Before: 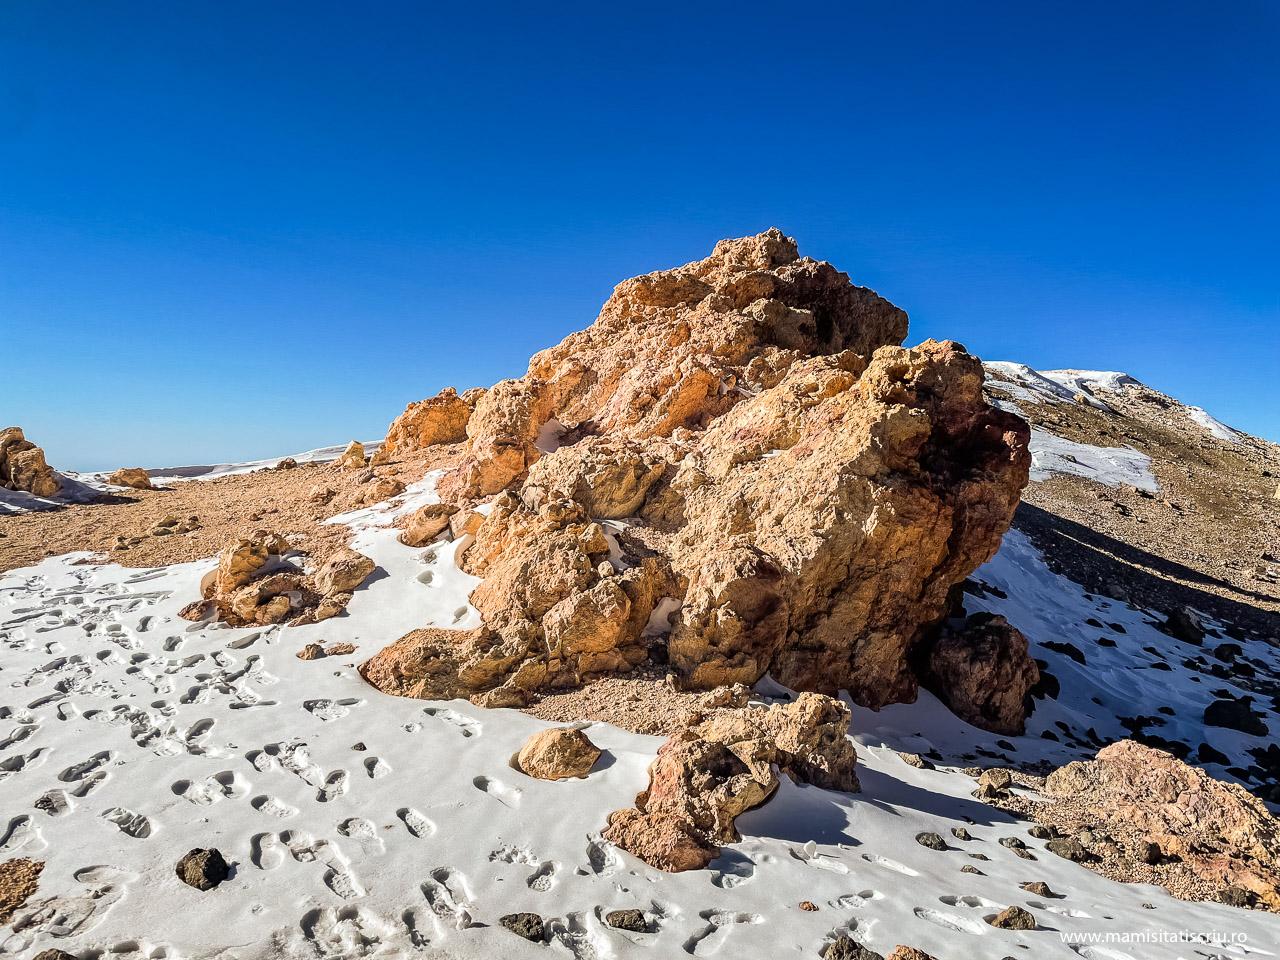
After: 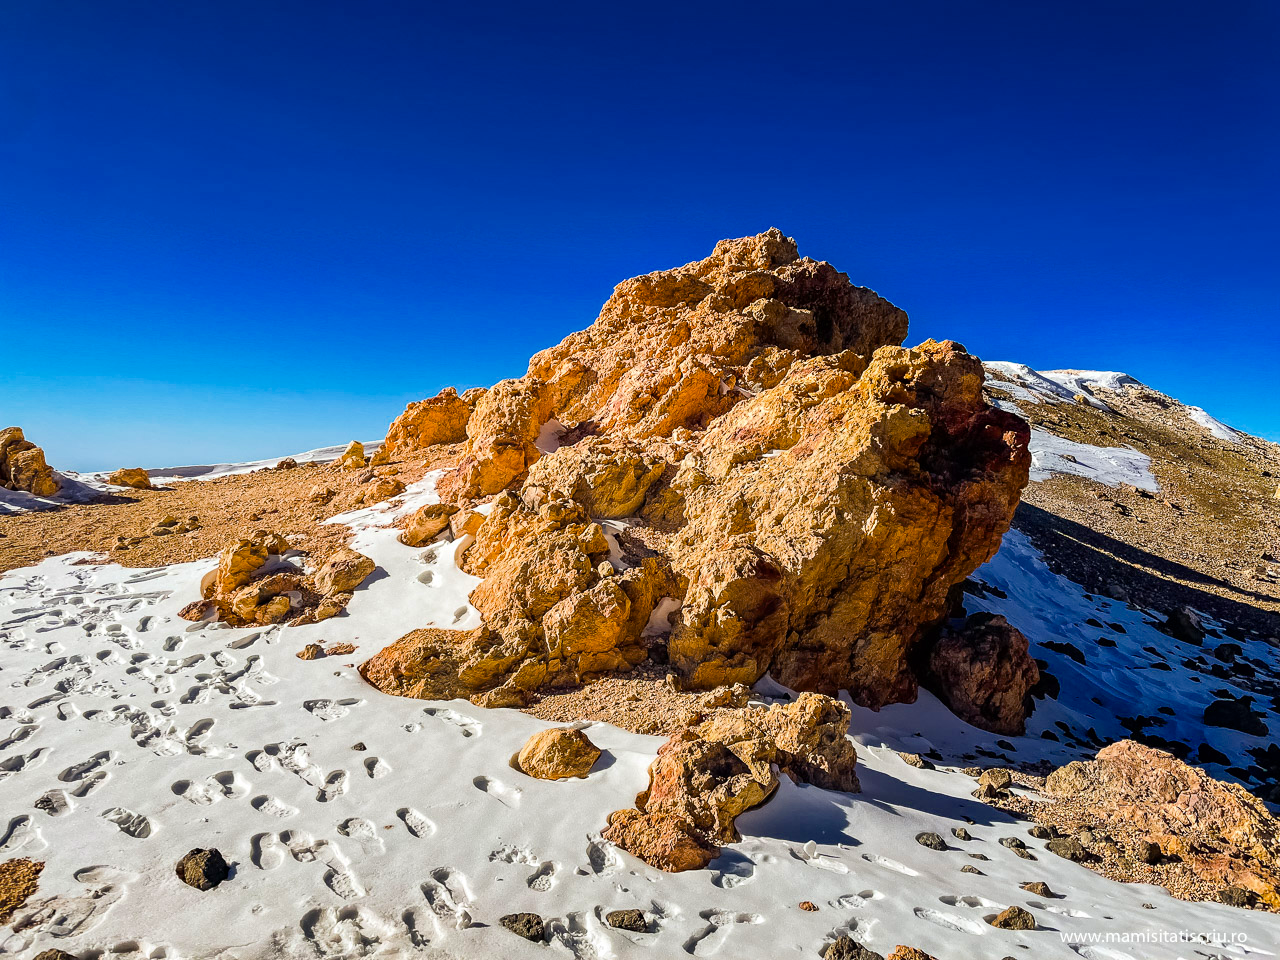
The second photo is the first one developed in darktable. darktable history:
color balance rgb: linear chroma grading › global chroma 14.751%, perceptual saturation grading › global saturation 14.864%, global vibrance 16.177%, saturation formula JzAzBz (2021)
